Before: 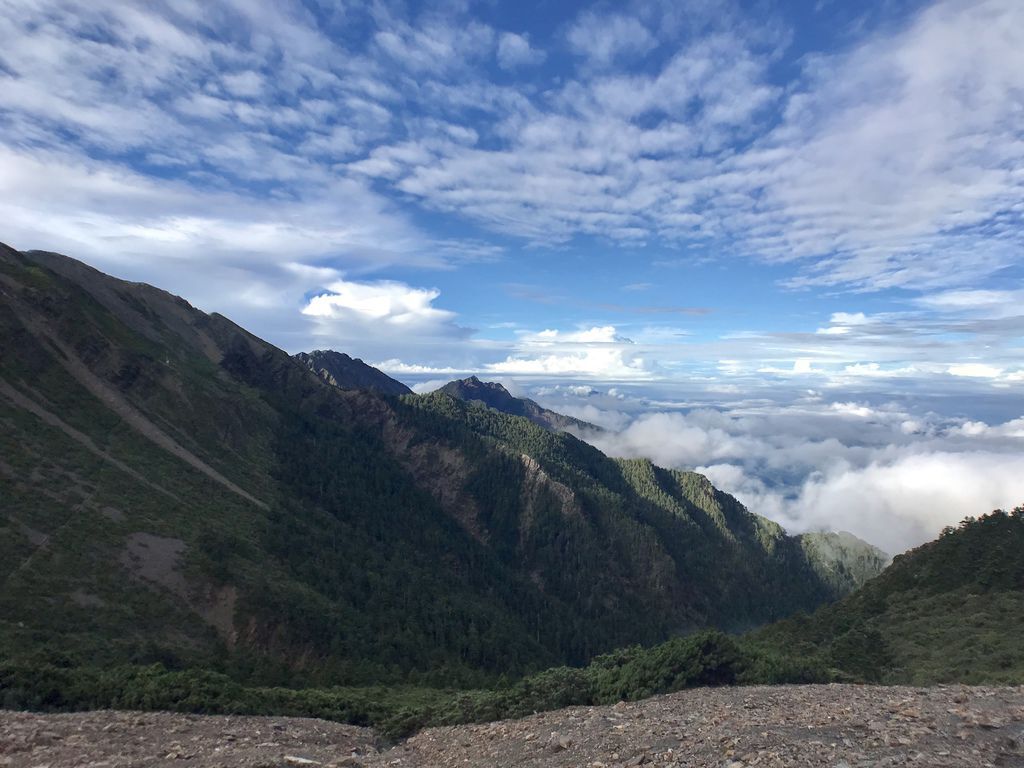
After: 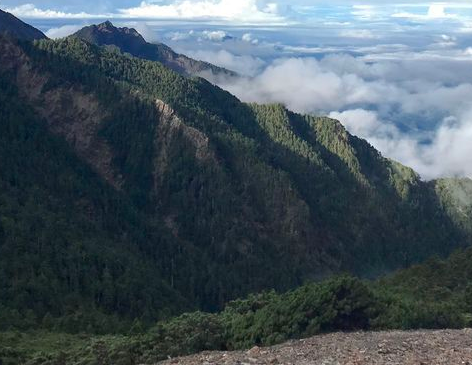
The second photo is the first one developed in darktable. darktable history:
crop: left 35.756%, top 46.264%, right 18.095%, bottom 6.155%
